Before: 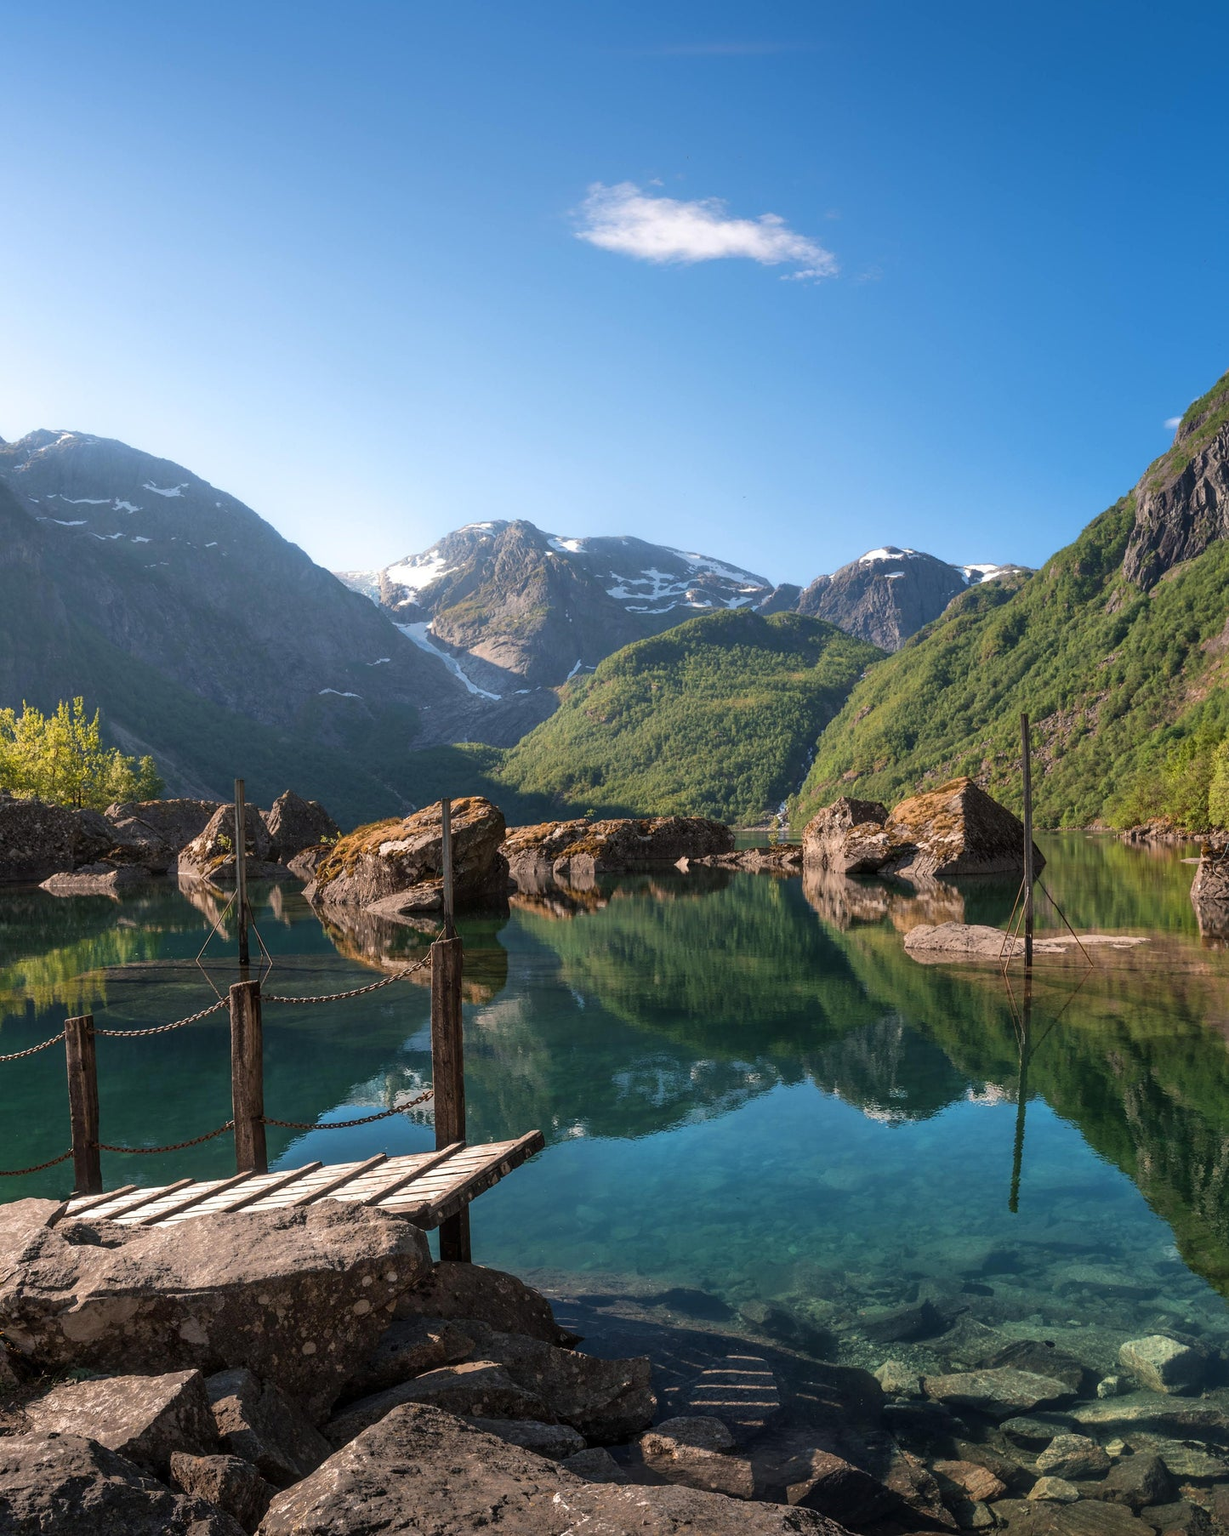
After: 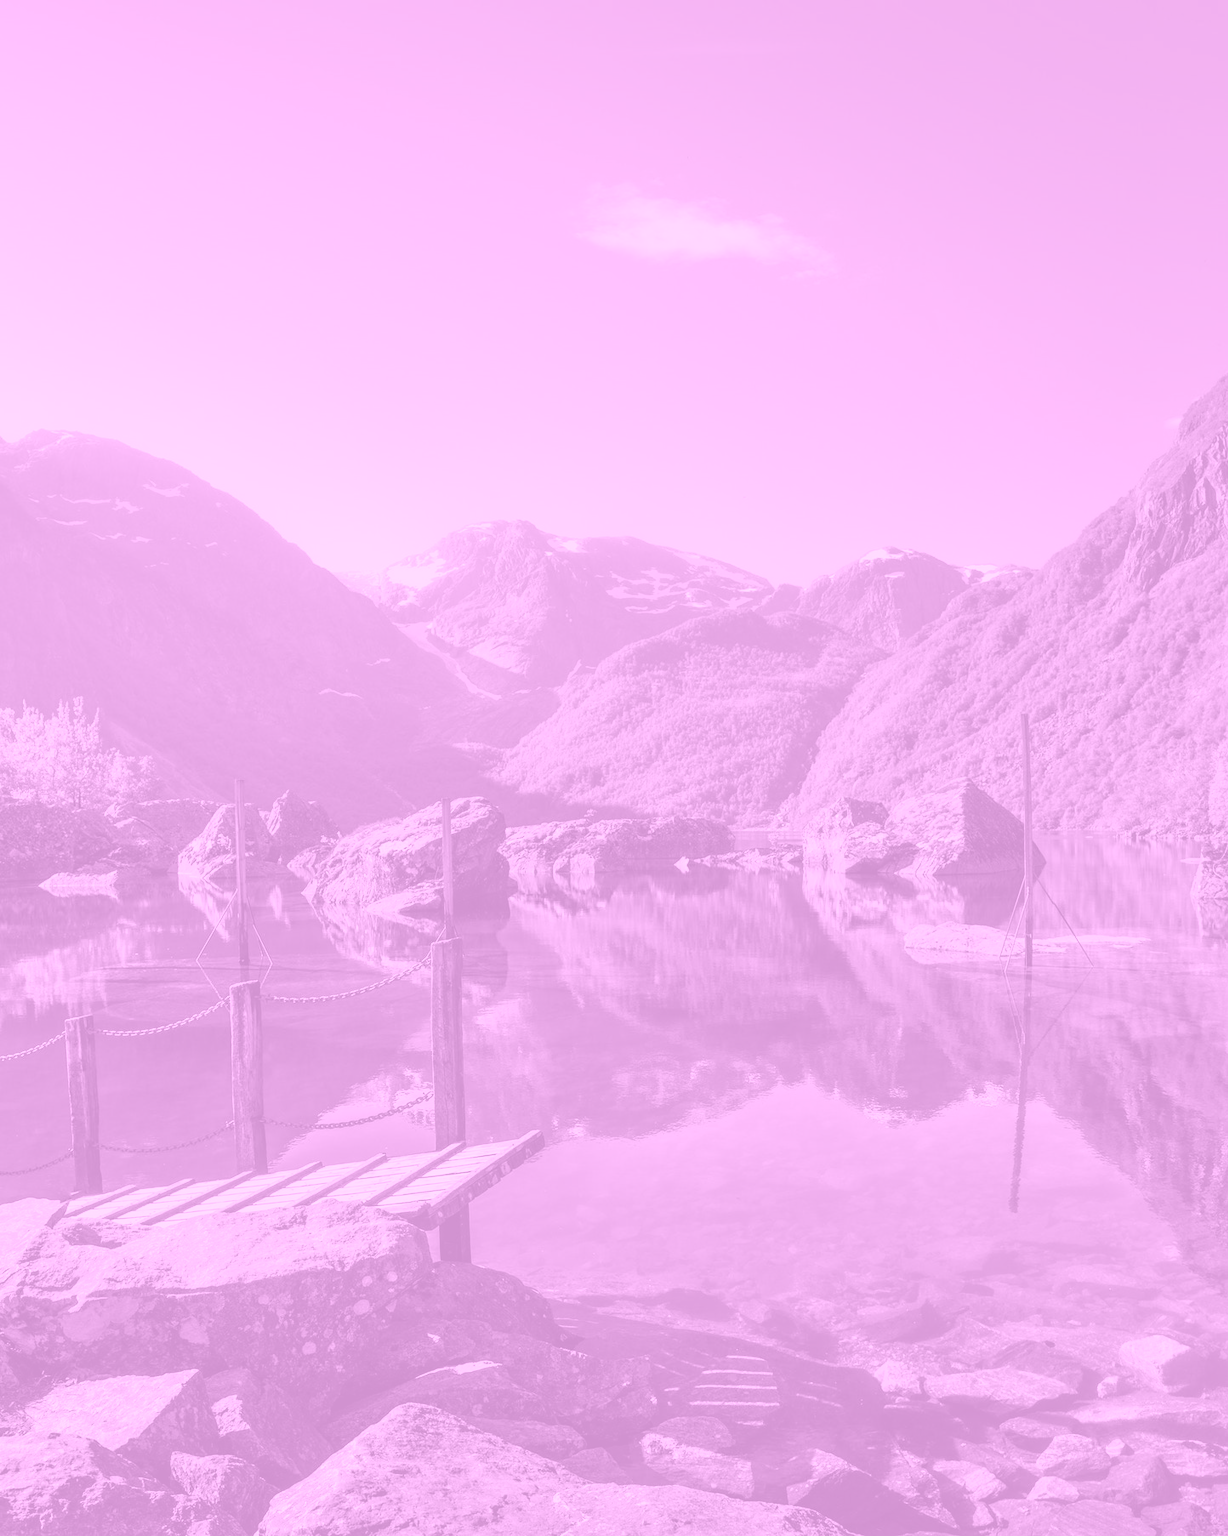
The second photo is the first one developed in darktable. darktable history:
shadows and highlights: low approximation 0.01, soften with gaussian
colorize: hue 331.2°, saturation 75%, source mix 30.28%, lightness 70.52%, version 1
exposure: exposure -0.492 EV, compensate highlight preservation false
